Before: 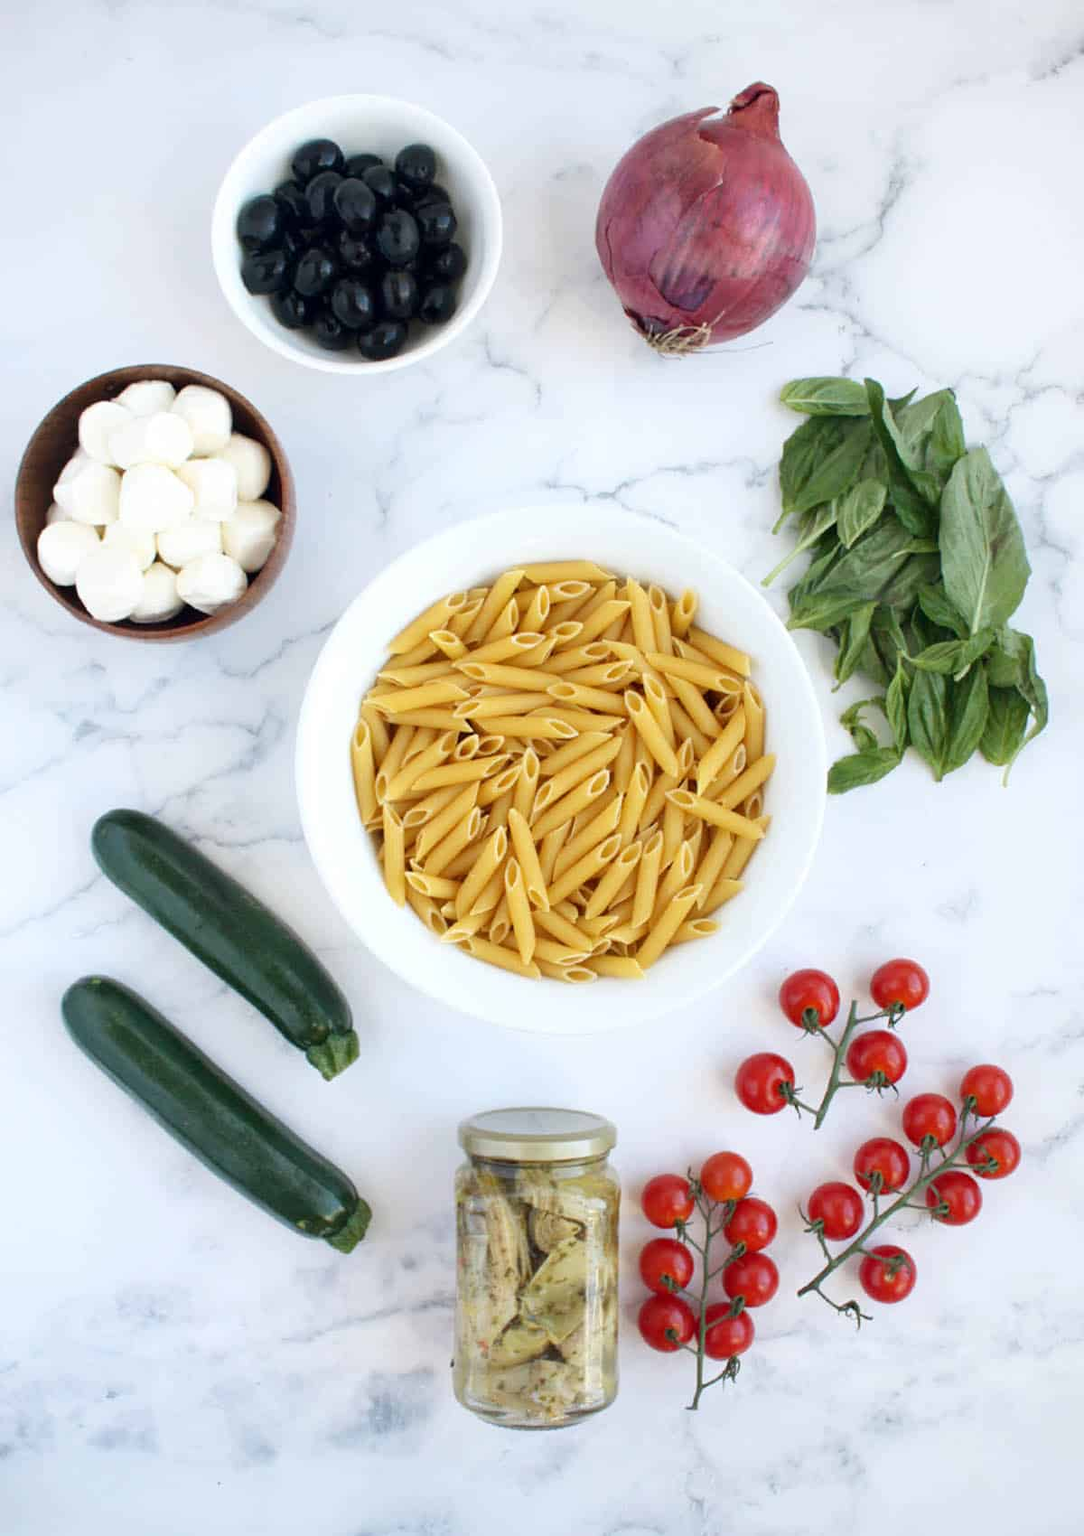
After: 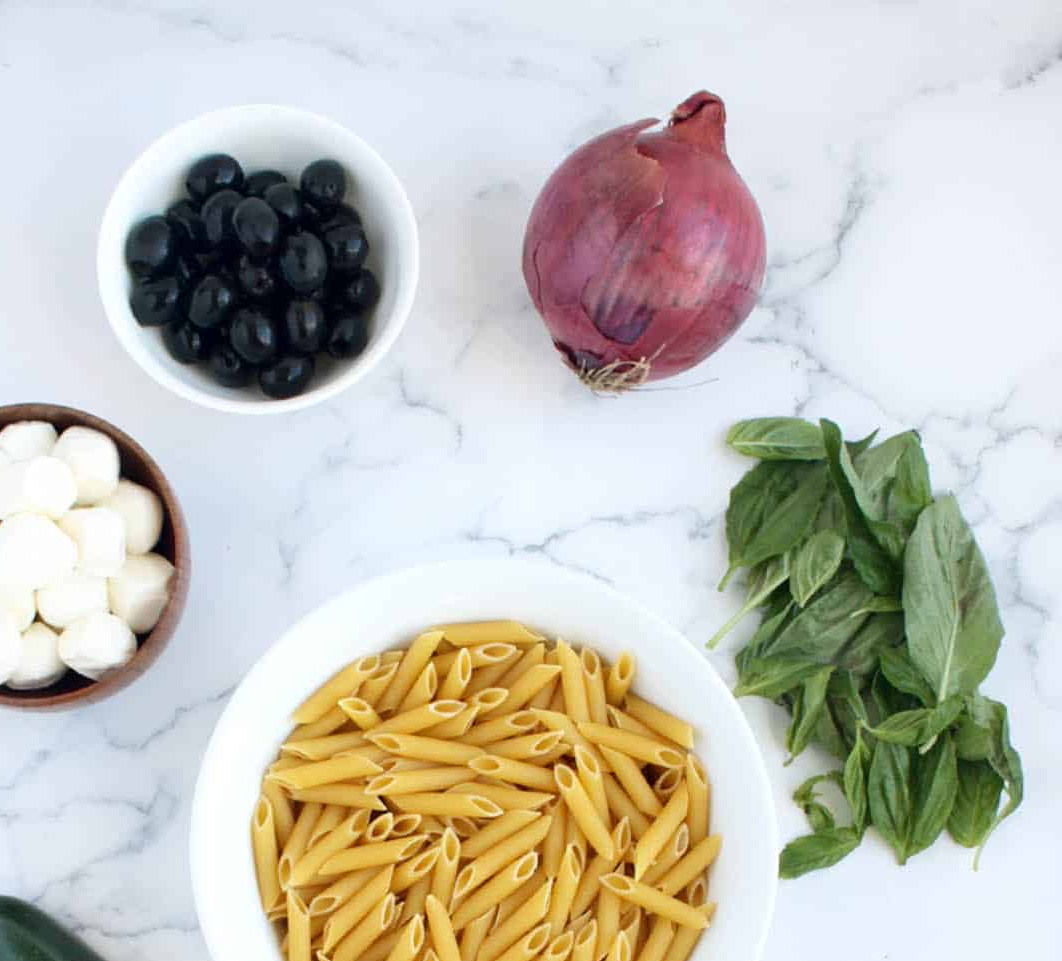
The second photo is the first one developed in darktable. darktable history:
crop and rotate: left 11.47%, bottom 43.47%
